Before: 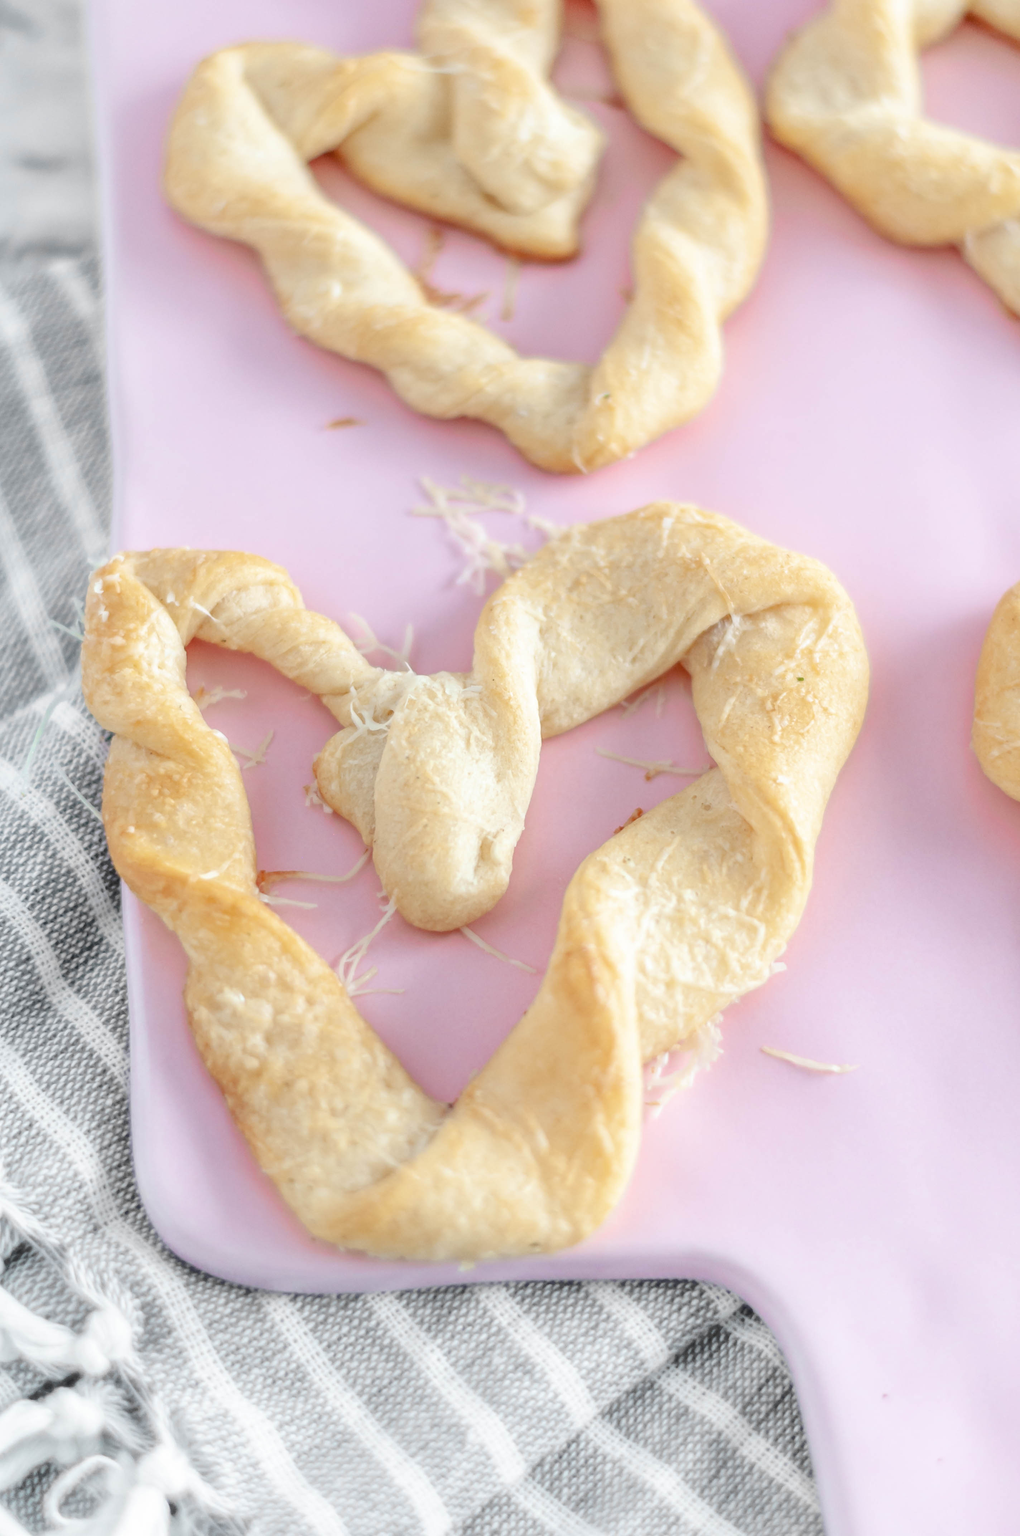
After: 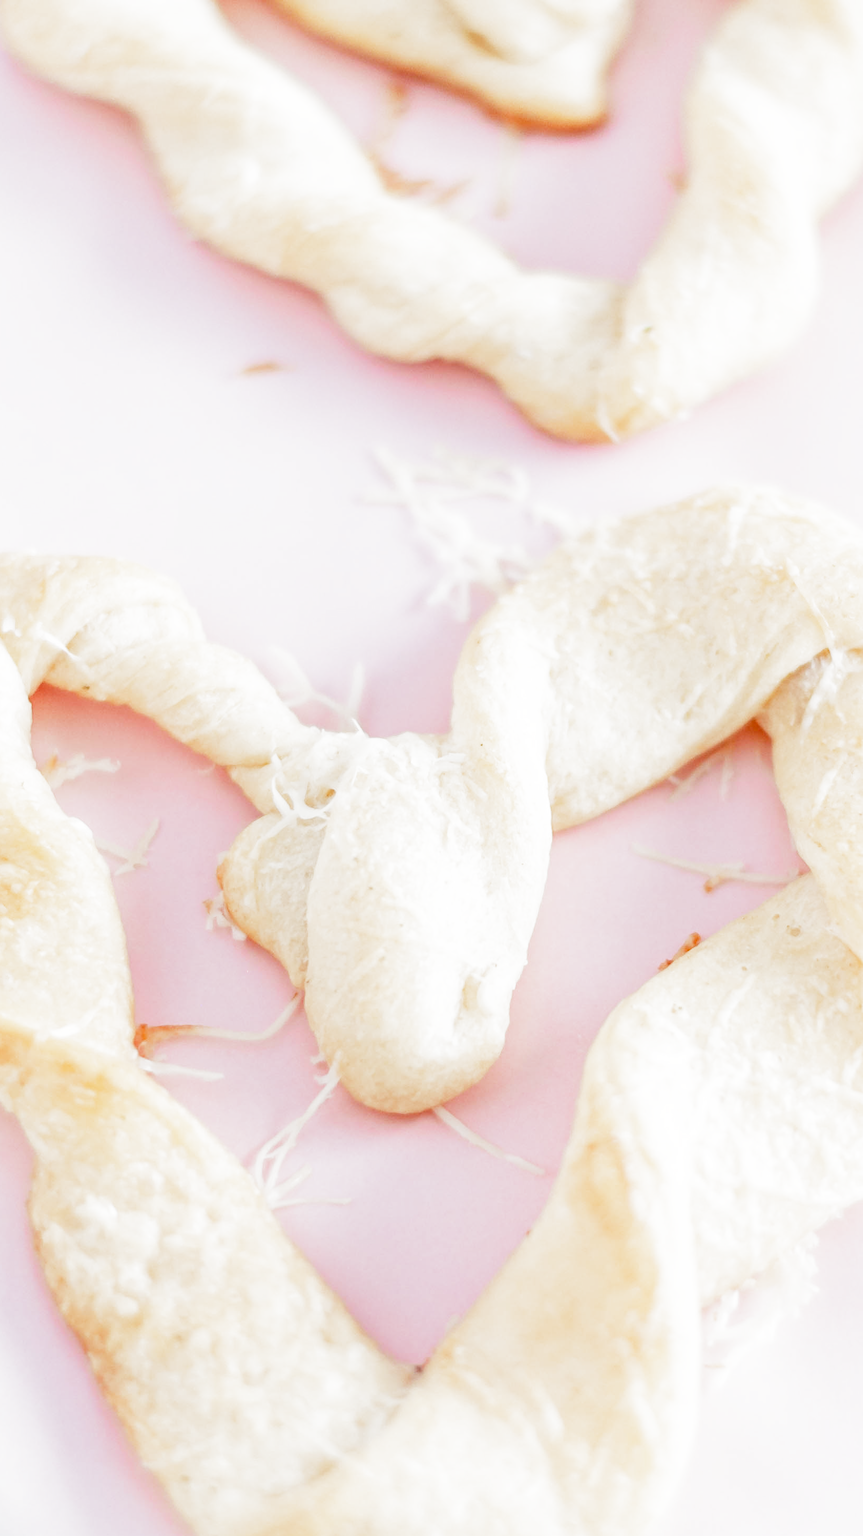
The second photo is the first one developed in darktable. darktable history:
crop: left 16.202%, top 11.208%, right 26.045%, bottom 20.557%
filmic rgb: middle gray luminance 9.23%, black relative exposure -10.55 EV, white relative exposure 3.45 EV, threshold 6 EV, target black luminance 0%, hardness 5.98, latitude 59.69%, contrast 1.087, highlights saturation mix 5%, shadows ↔ highlights balance 29.23%, add noise in highlights 0, preserve chrominance no, color science v3 (2019), use custom middle-gray values true, iterations of high-quality reconstruction 0, contrast in highlights soft, enable highlight reconstruction true
